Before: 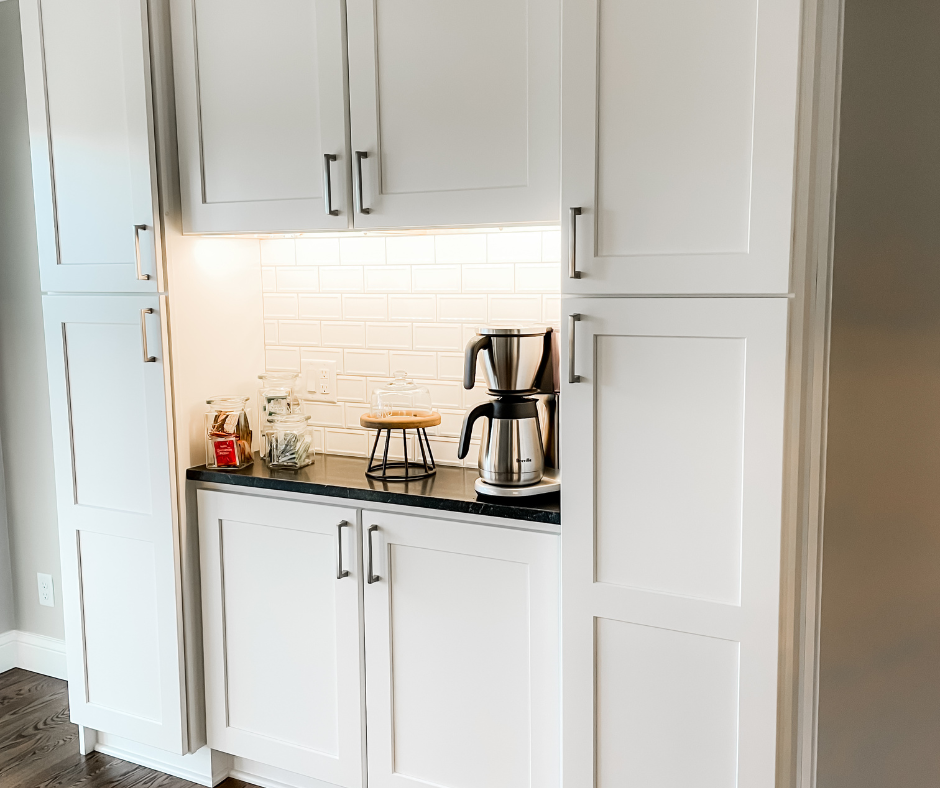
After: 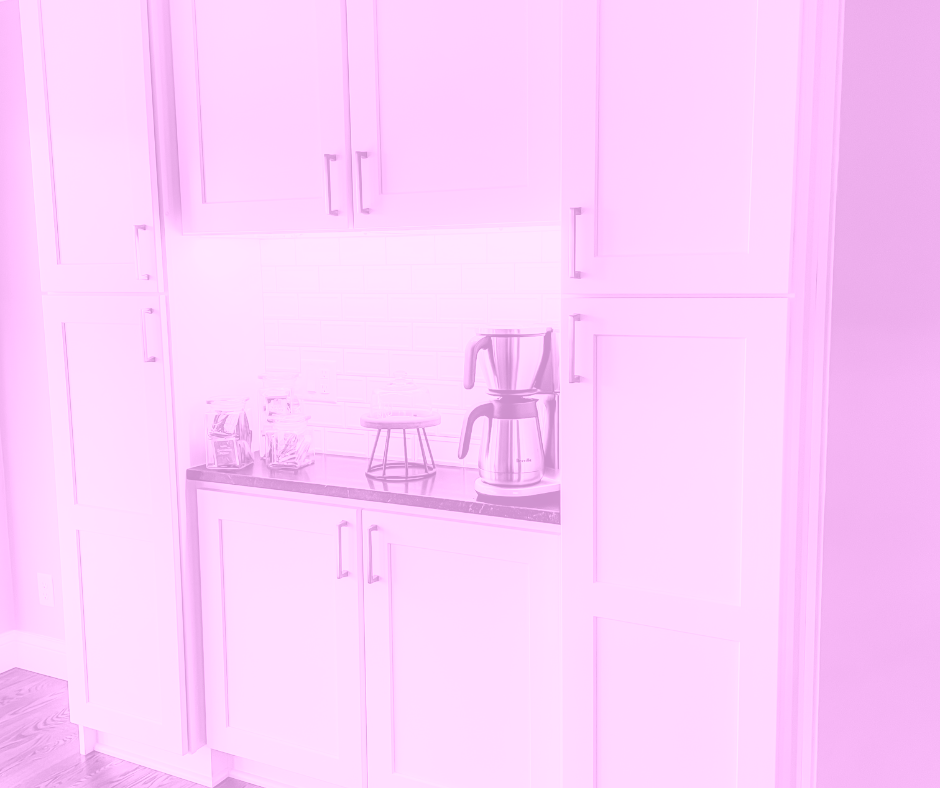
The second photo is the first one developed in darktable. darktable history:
local contrast: detail 130%
colorize: hue 331.2°, saturation 69%, source mix 30.28%, lightness 69.02%, version 1
rgb levels: mode RGB, independent channels, levels [[0, 0.474, 1], [0, 0.5, 1], [0, 0.5, 1]]
